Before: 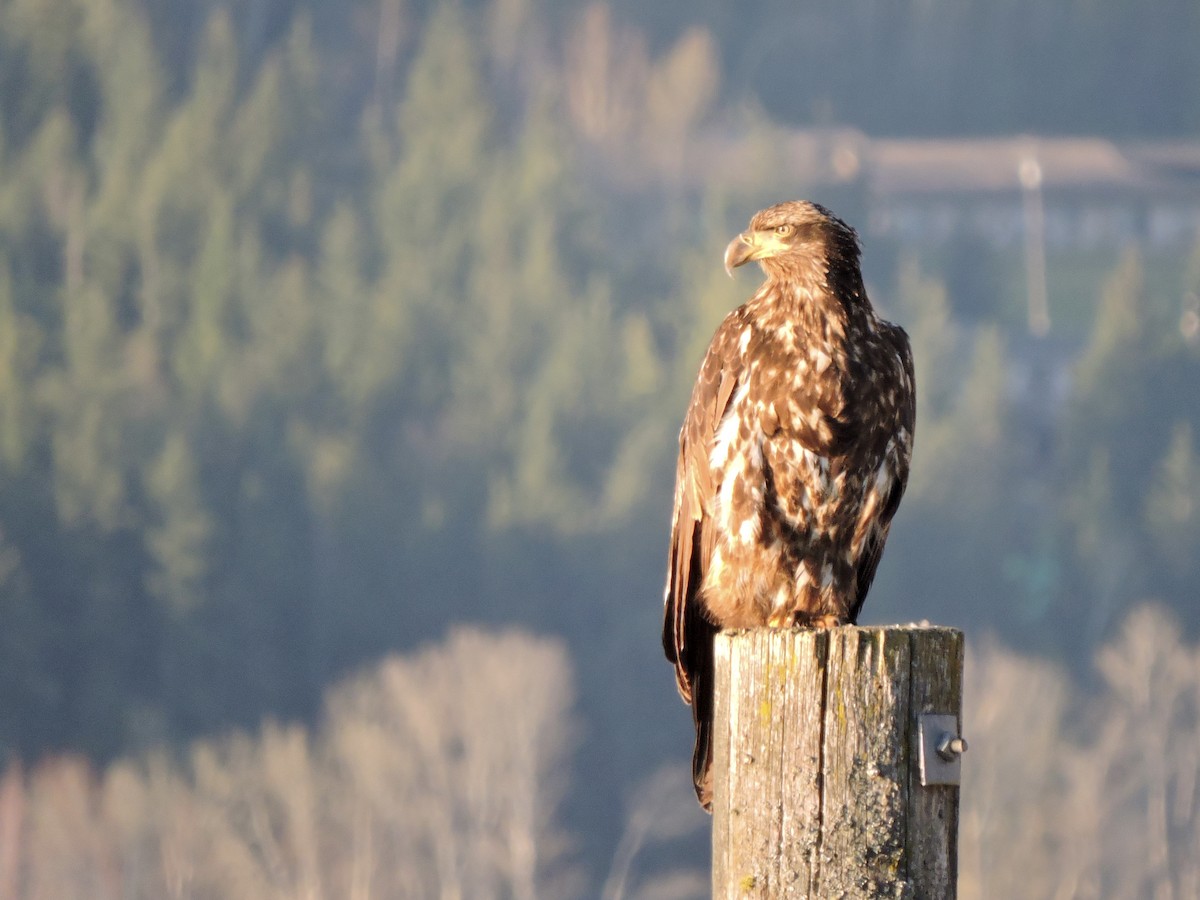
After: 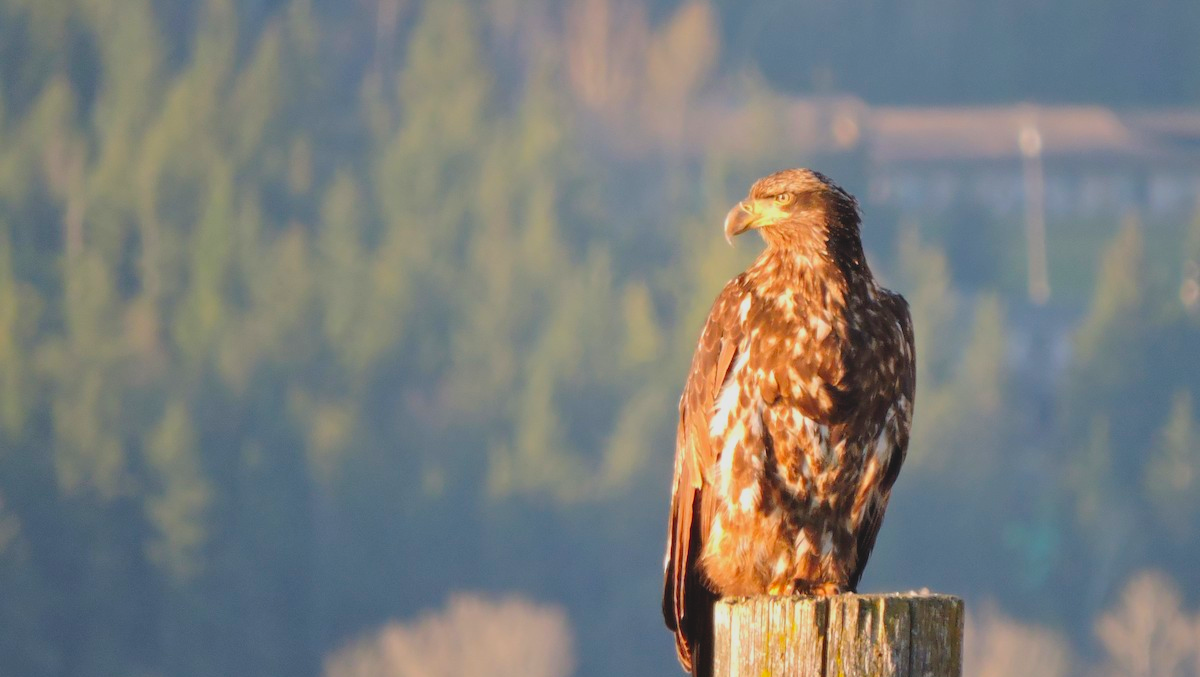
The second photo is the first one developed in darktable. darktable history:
contrast brightness saturation: contrast -0.178, saturation 0.188
crop: top 3.666%, bottom 21.087%
